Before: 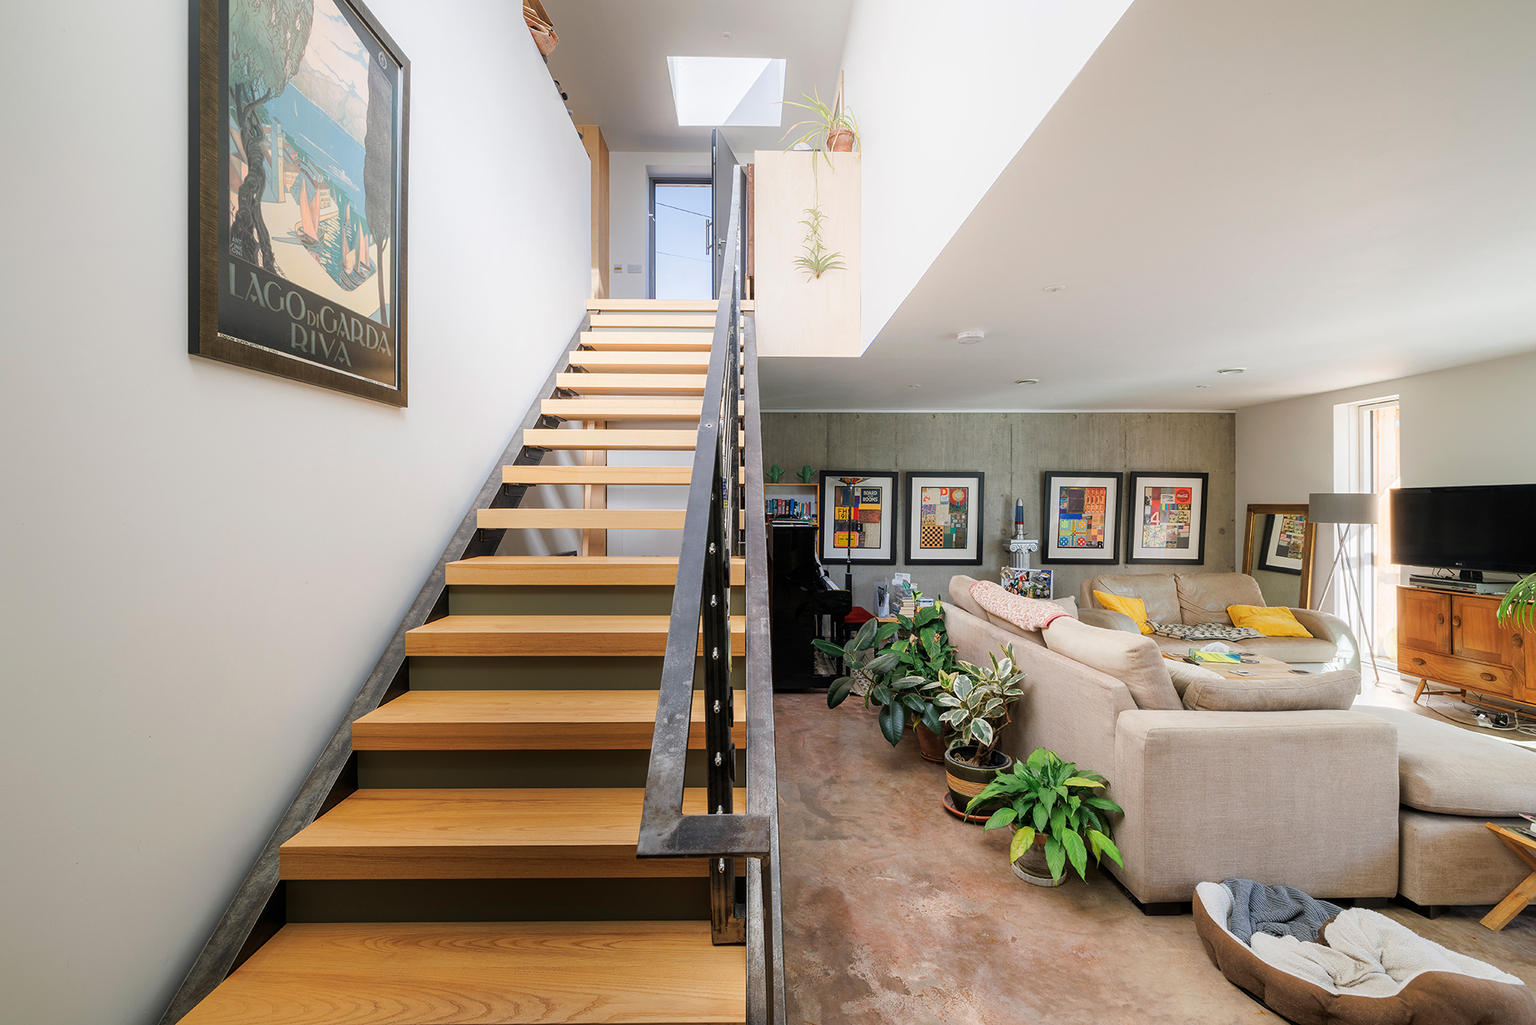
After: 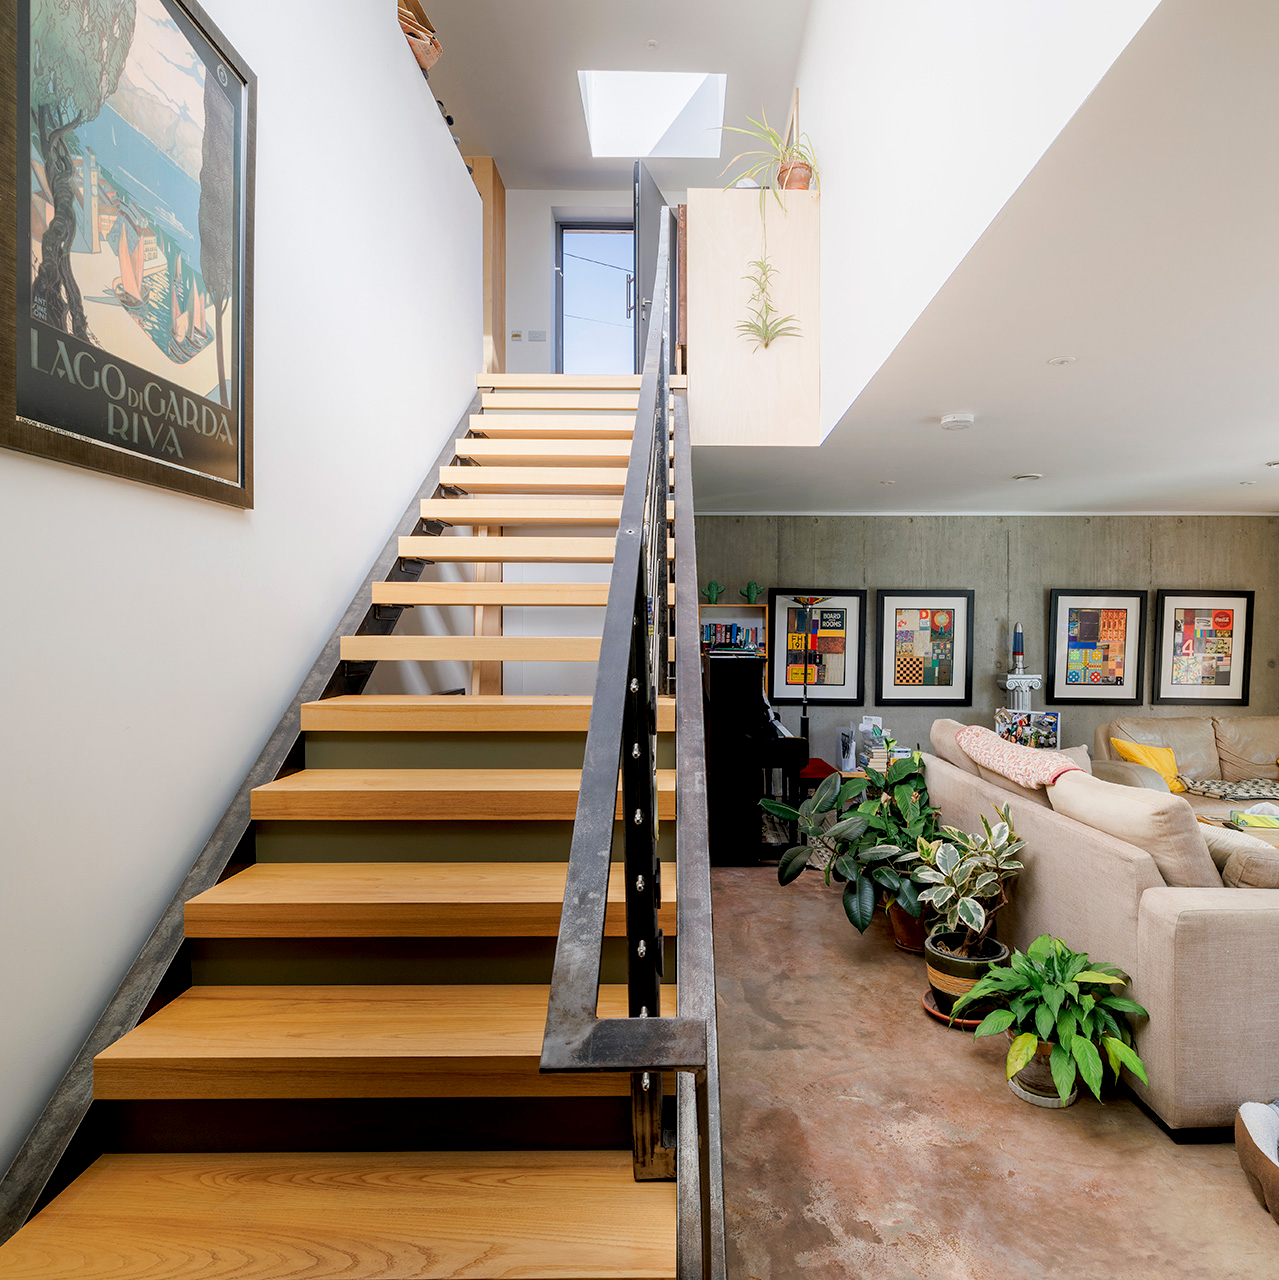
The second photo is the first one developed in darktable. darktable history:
exposure: black level correction 0.011, compensate highlight preservation false
crop and rotate: left 13.342%, right 19.991%
